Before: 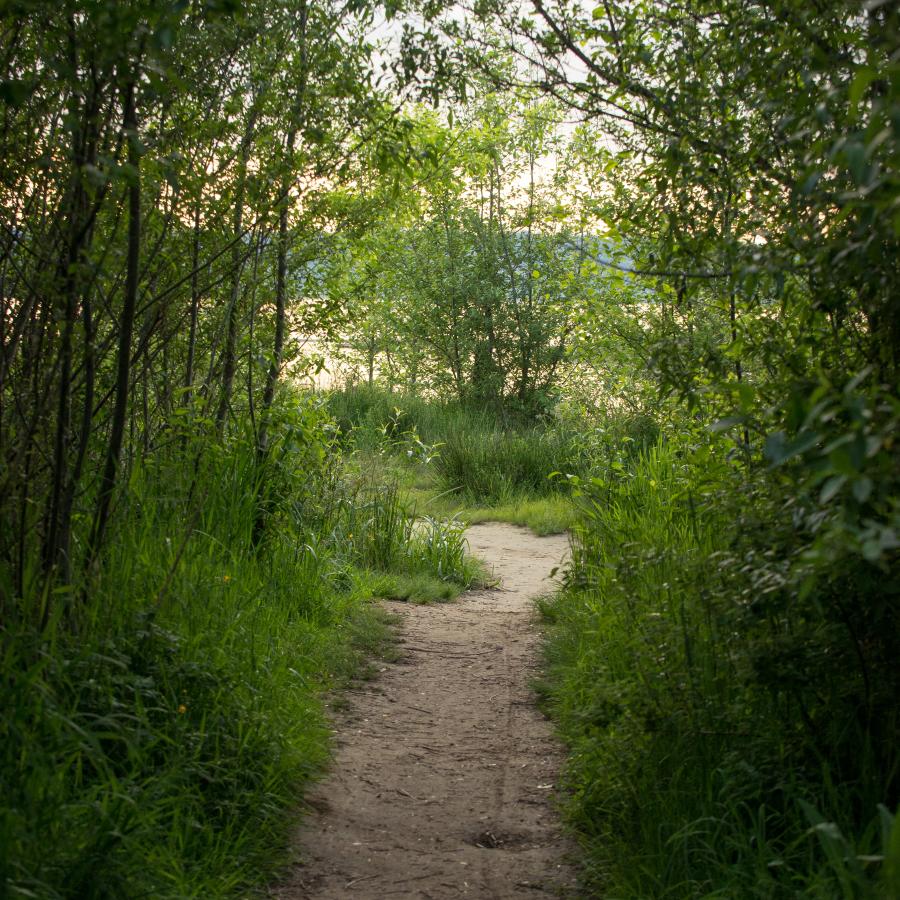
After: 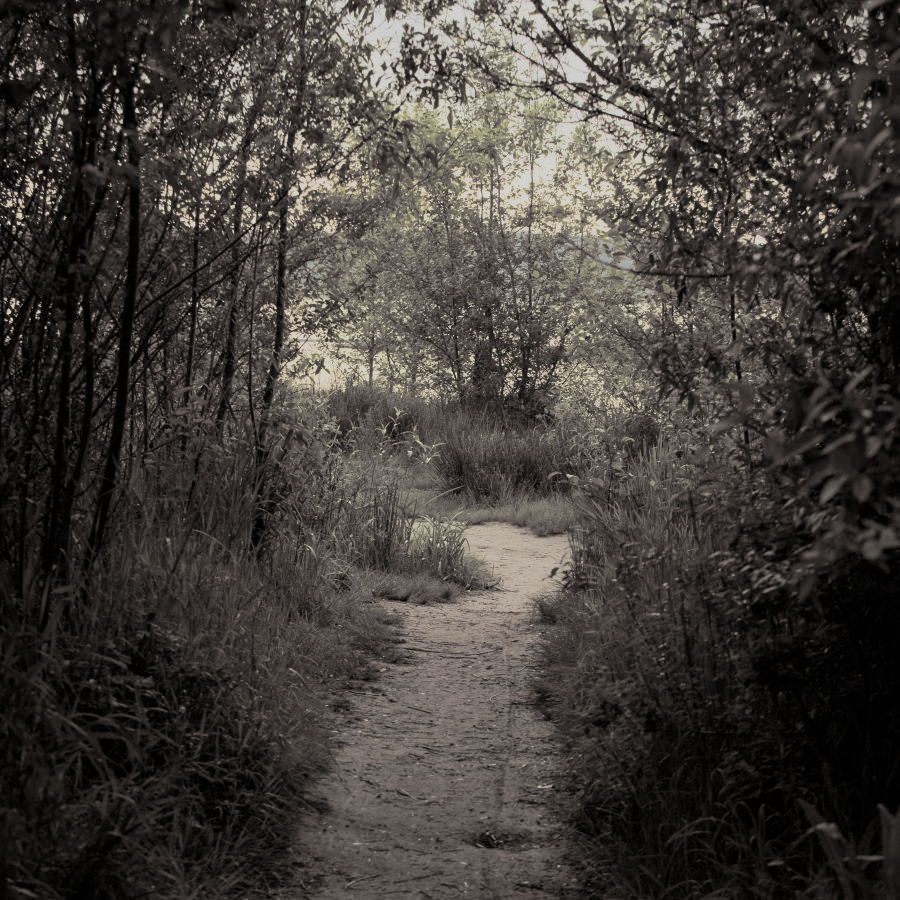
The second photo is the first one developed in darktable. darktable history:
split-toning: shadows › hue 26°, shadows › saturation 0.09, highlights › hue 40°, highlights › saturation 0.18, balance -63, compress 0%
filmic rgb: black relative exposure -7.65 EV, white relative exposure 4.56 EV, hardness 3.61
